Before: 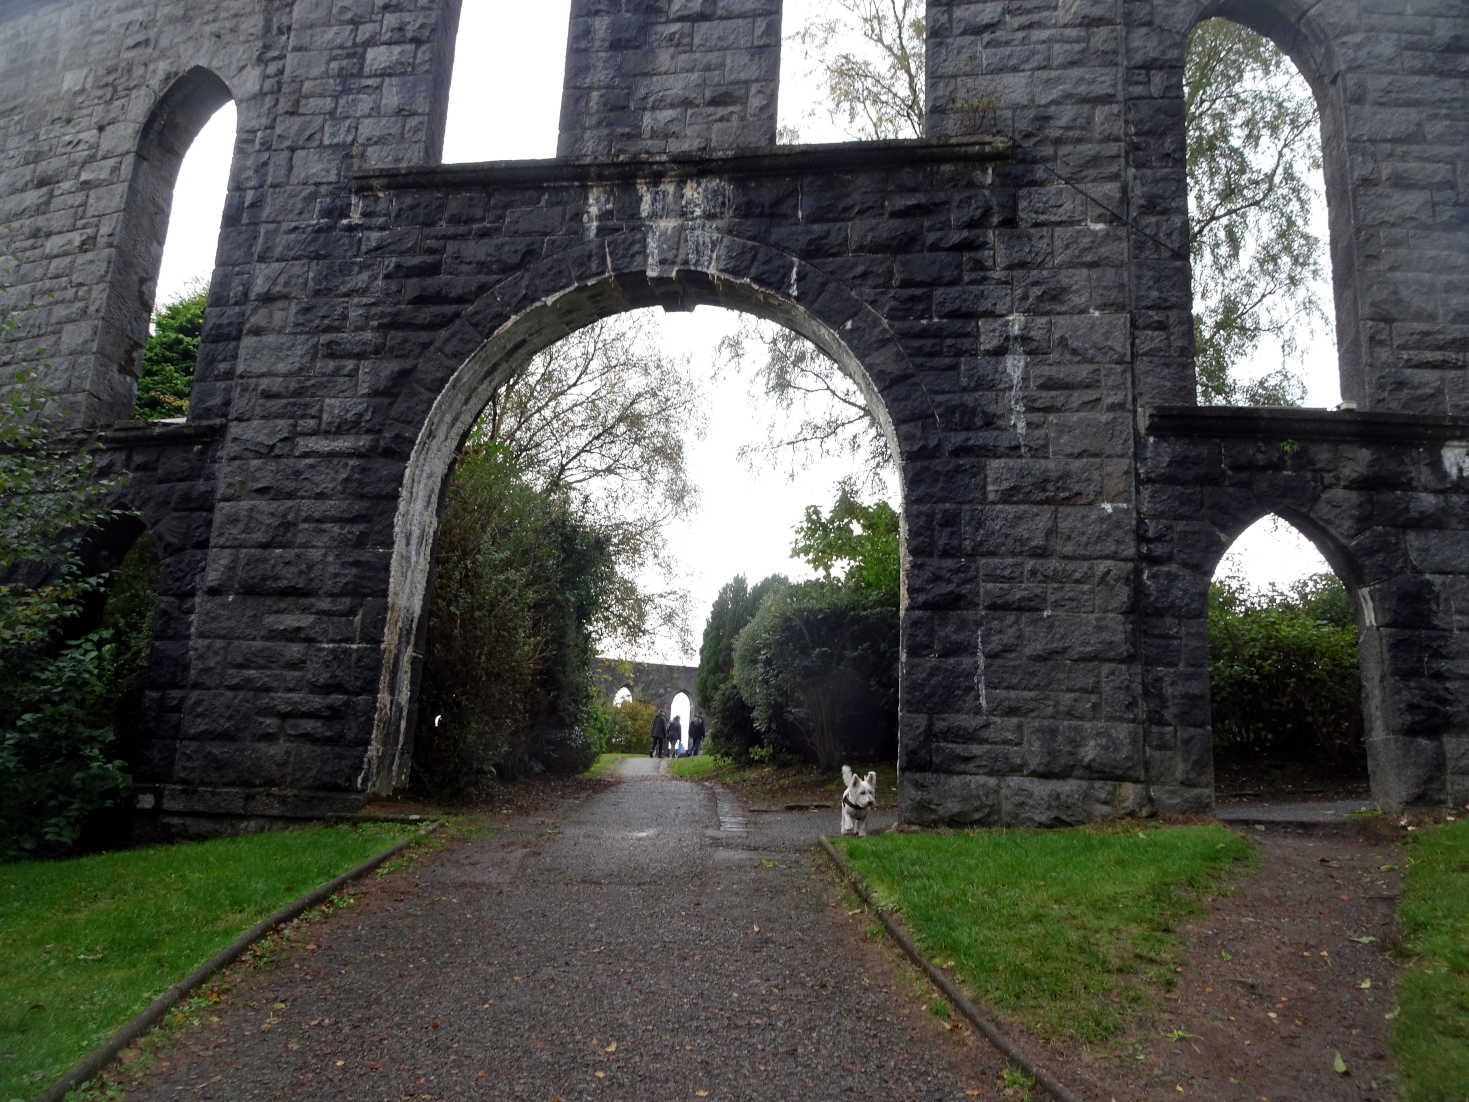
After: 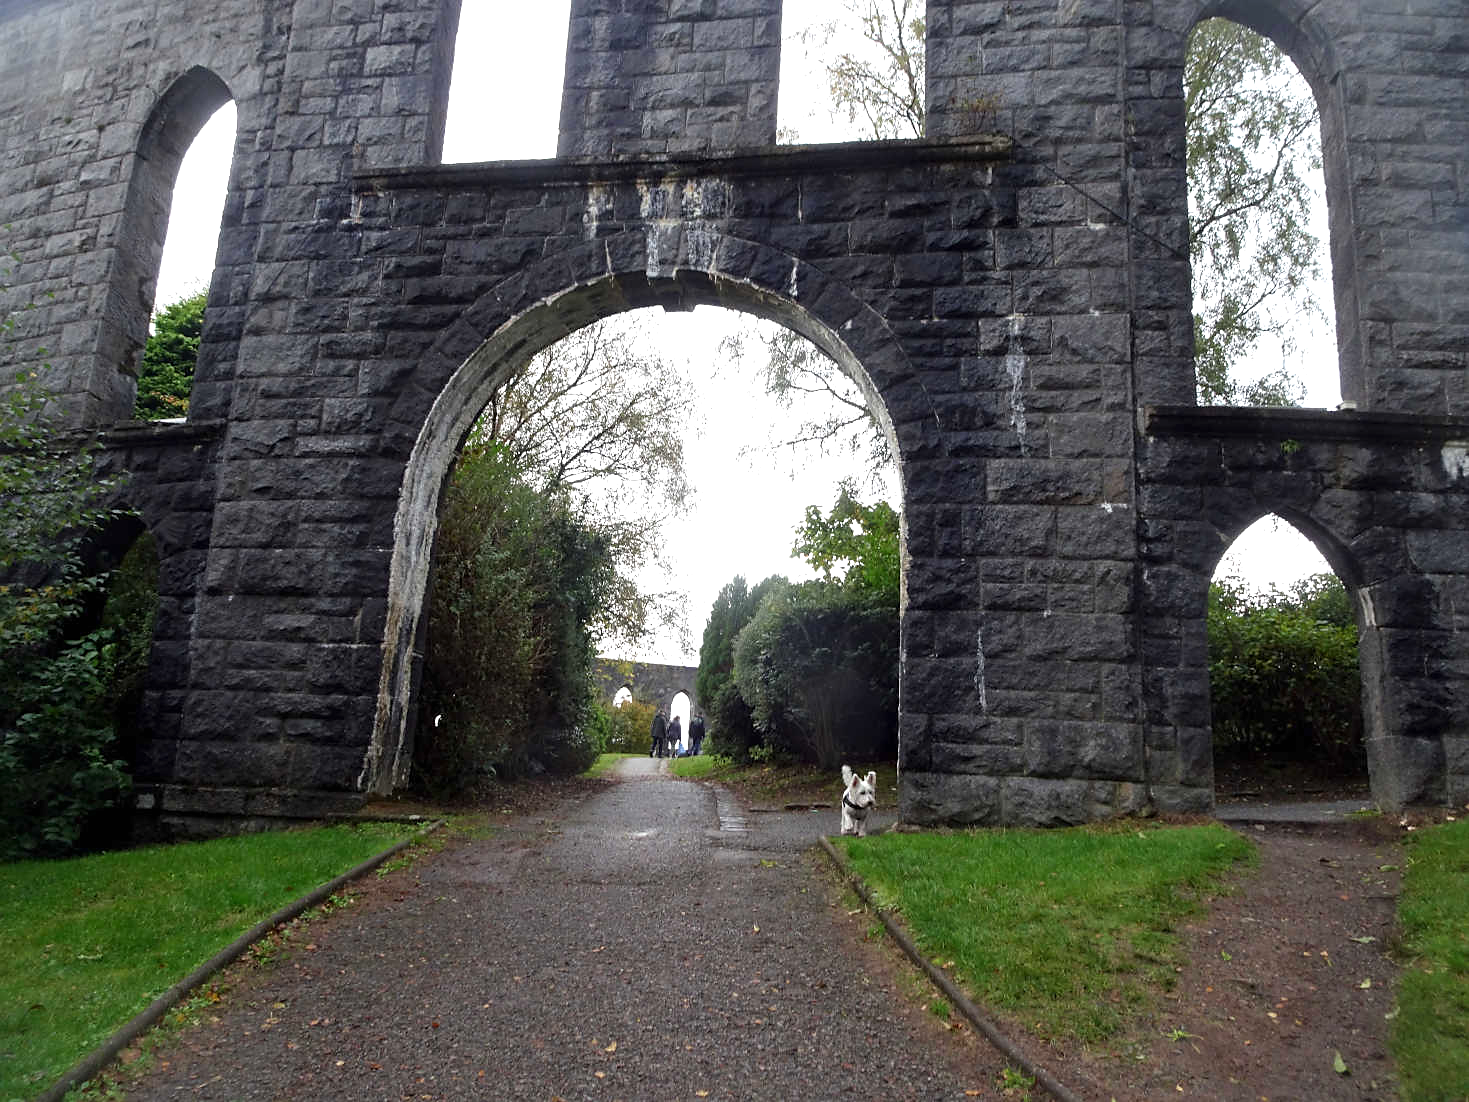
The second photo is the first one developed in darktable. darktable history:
exposure: black level correction 0, exposure 0.5 EV, compensate exposure bias true, compensate highlight preservation false
sharpen: radius 1.495, amount 0.392, threshold 1.734
